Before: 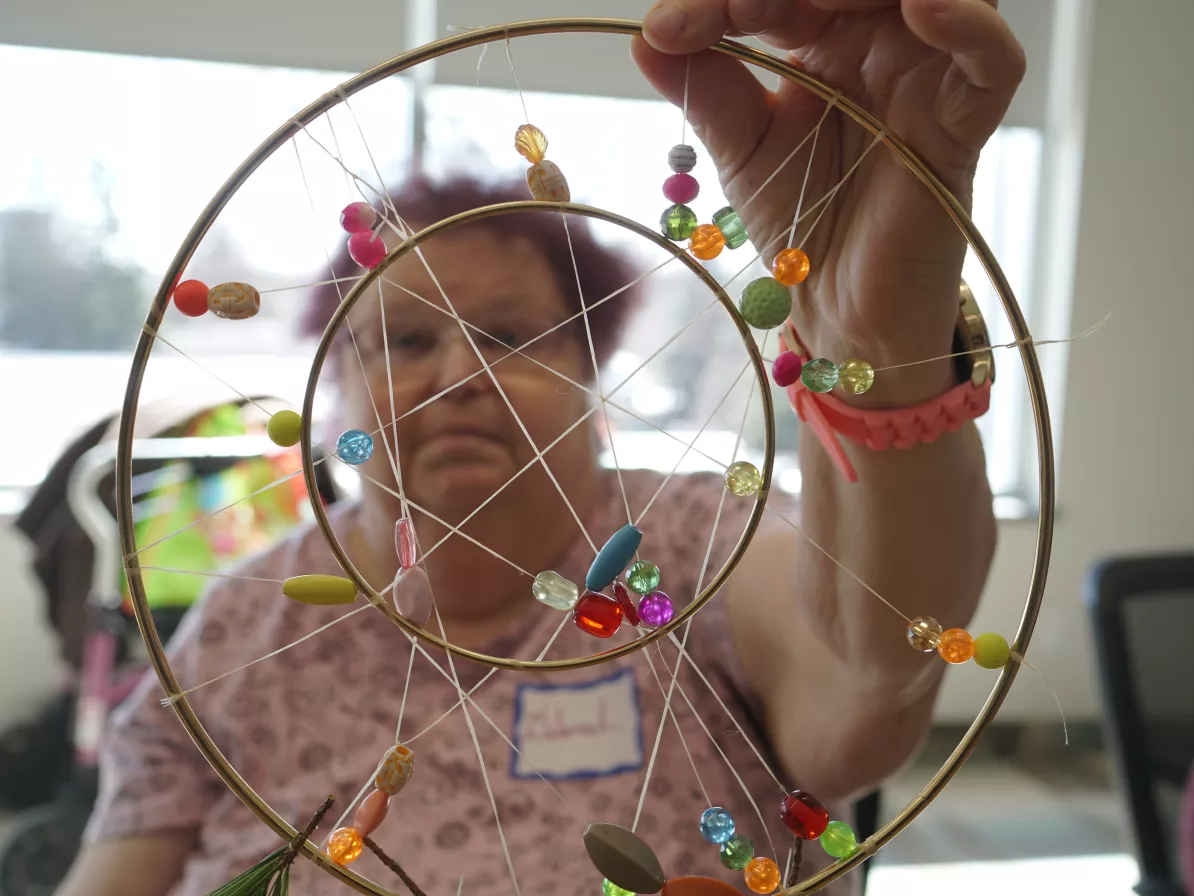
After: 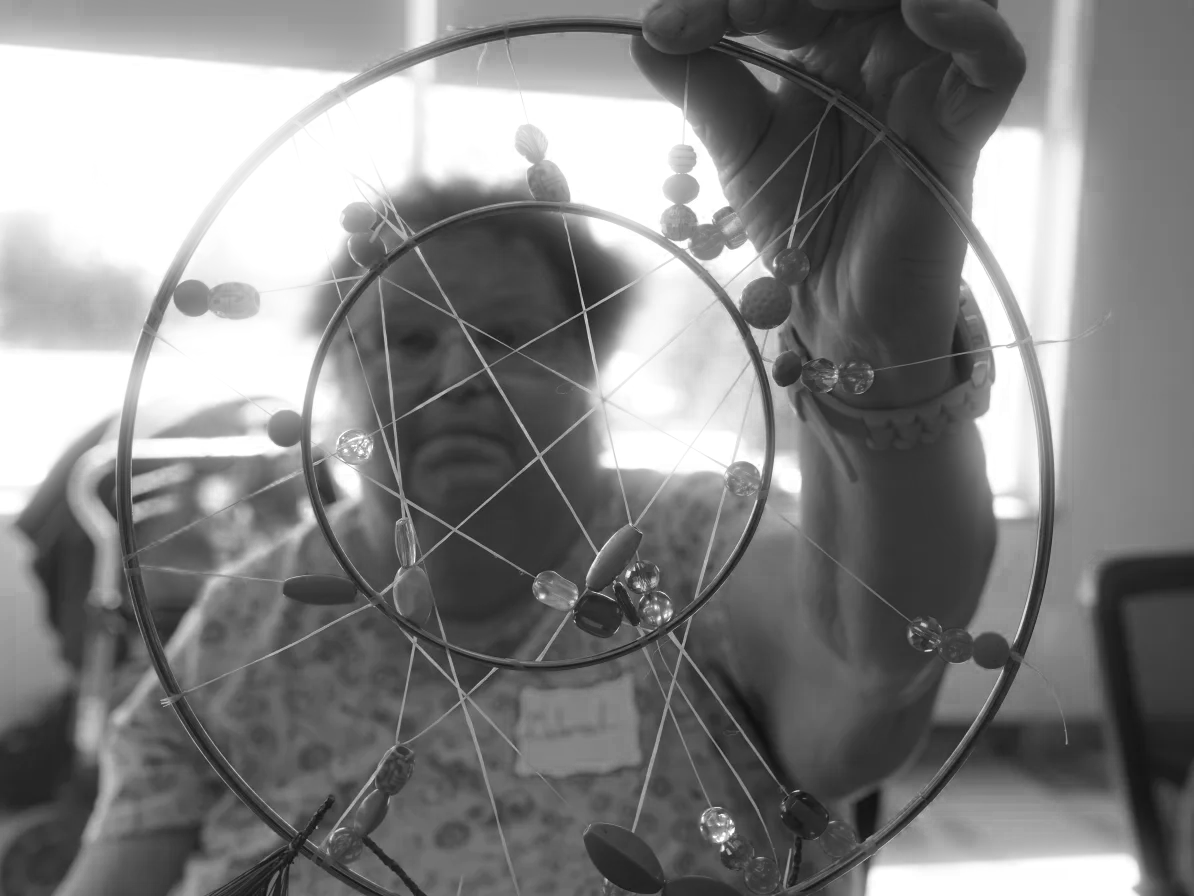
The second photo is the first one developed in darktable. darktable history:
color zones: curves: ch0 [(0.287, 0.048) (0.493, 0.484) (0.737, 0.816)]; ch1 [(0, 0) (0.143, 0) (0.286, 0) (0.429, 0) (0.571, 0) (0.714, 0) (0.857, 0)]
contrast brightness saturation: saturation -0.05
bloom: size 5%, threshold 95%, strength 15%
